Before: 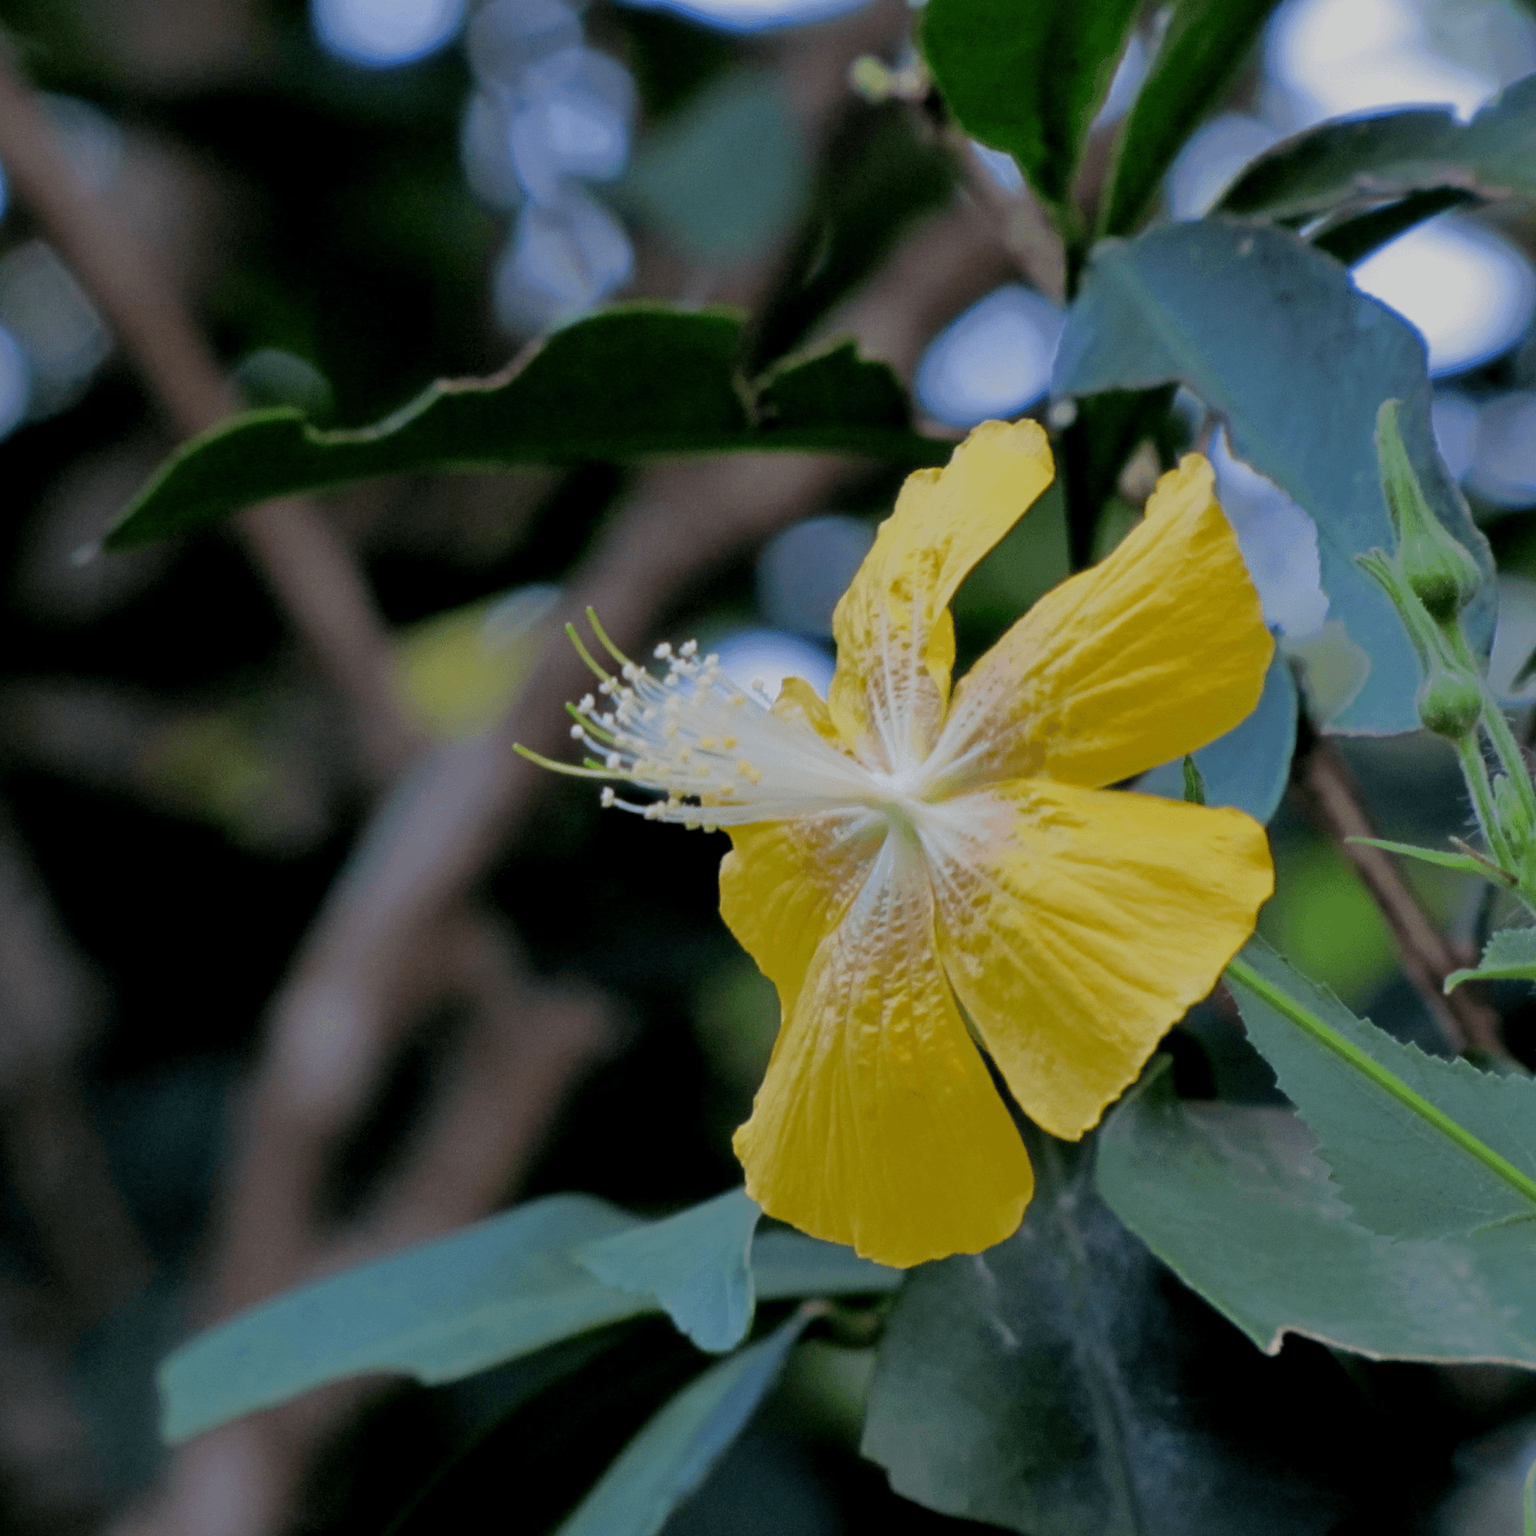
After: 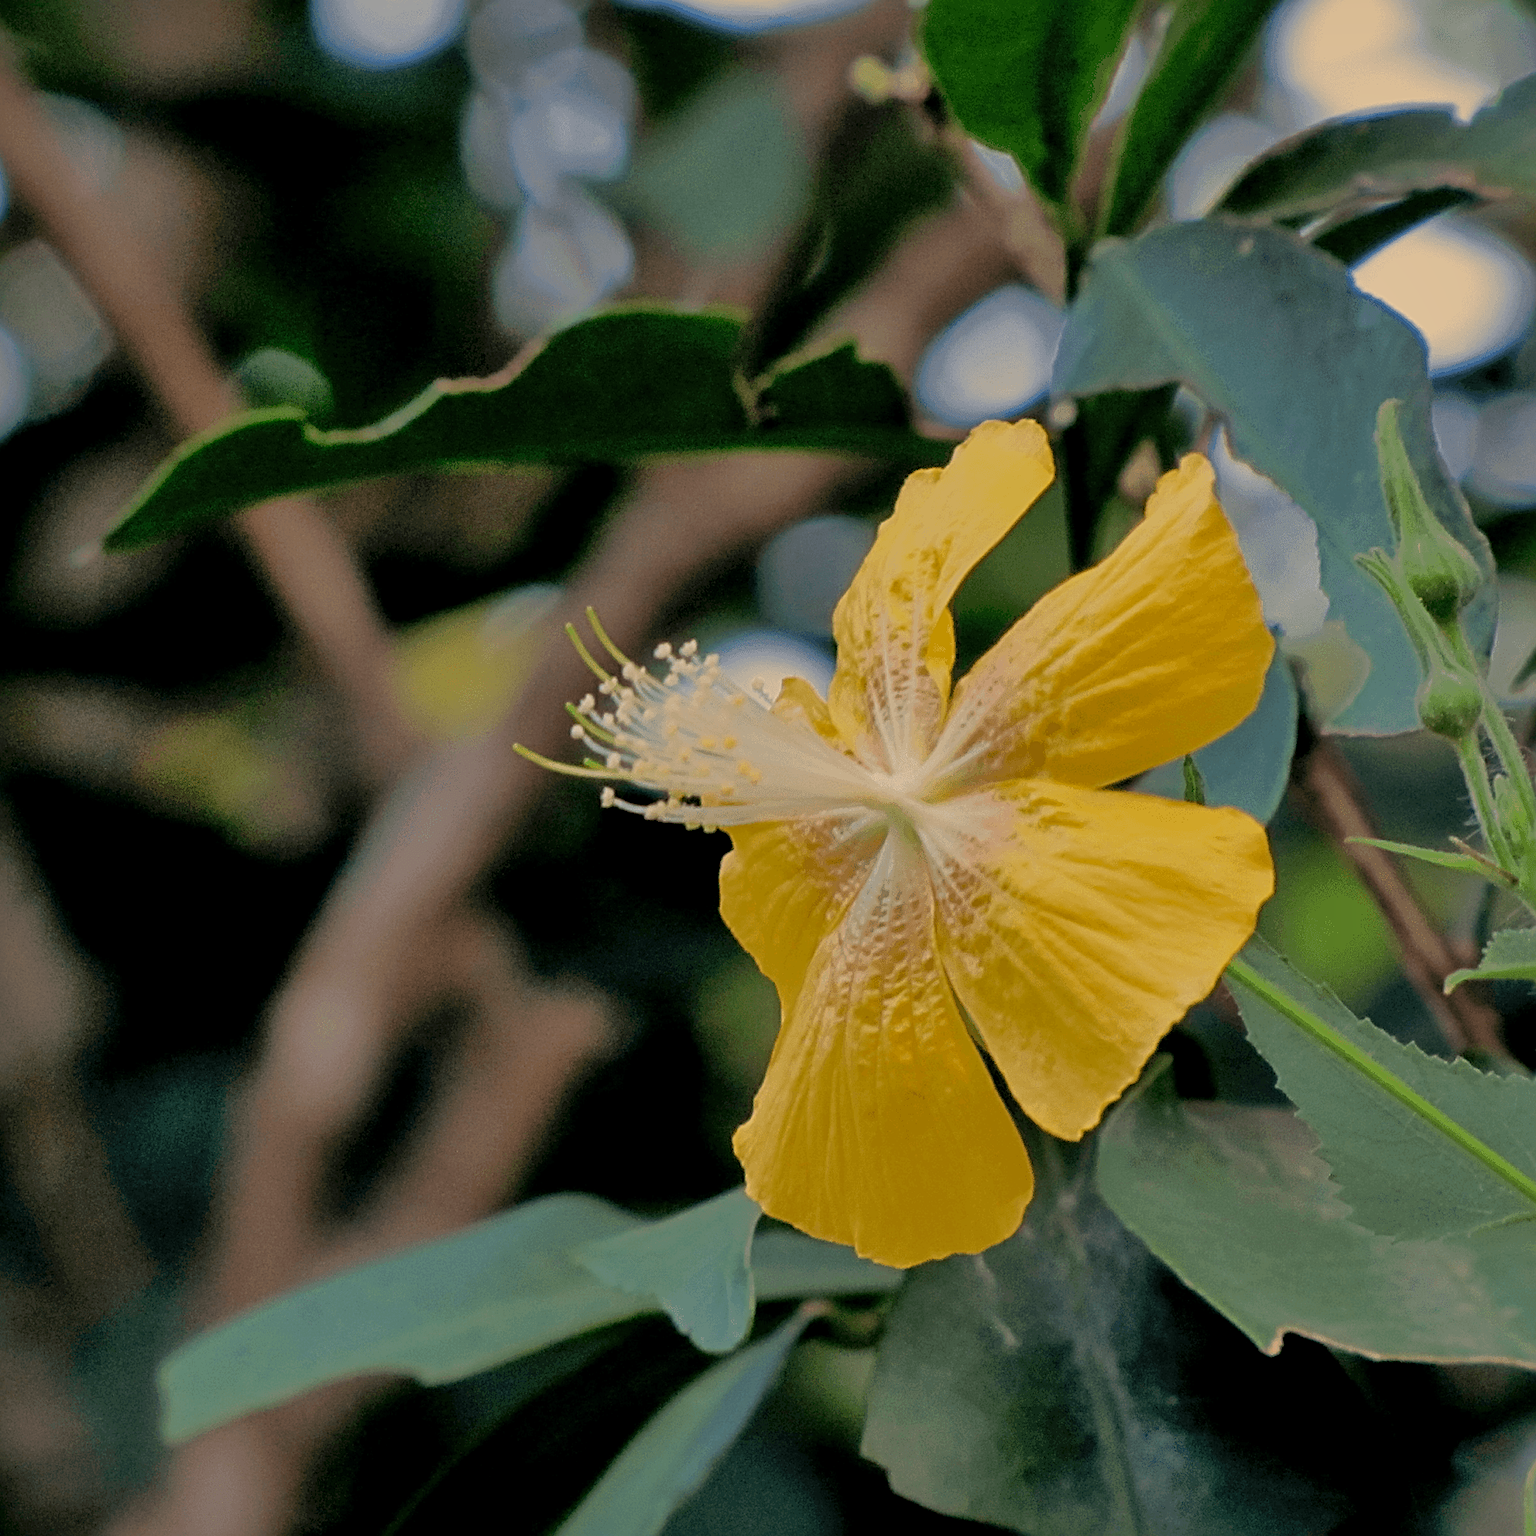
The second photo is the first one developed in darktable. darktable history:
white balance: red 1.138, green 0.996, blue 0.812
shadows and highlights: on, module defaults
sharpen: radius 2.676, amount 0.669
